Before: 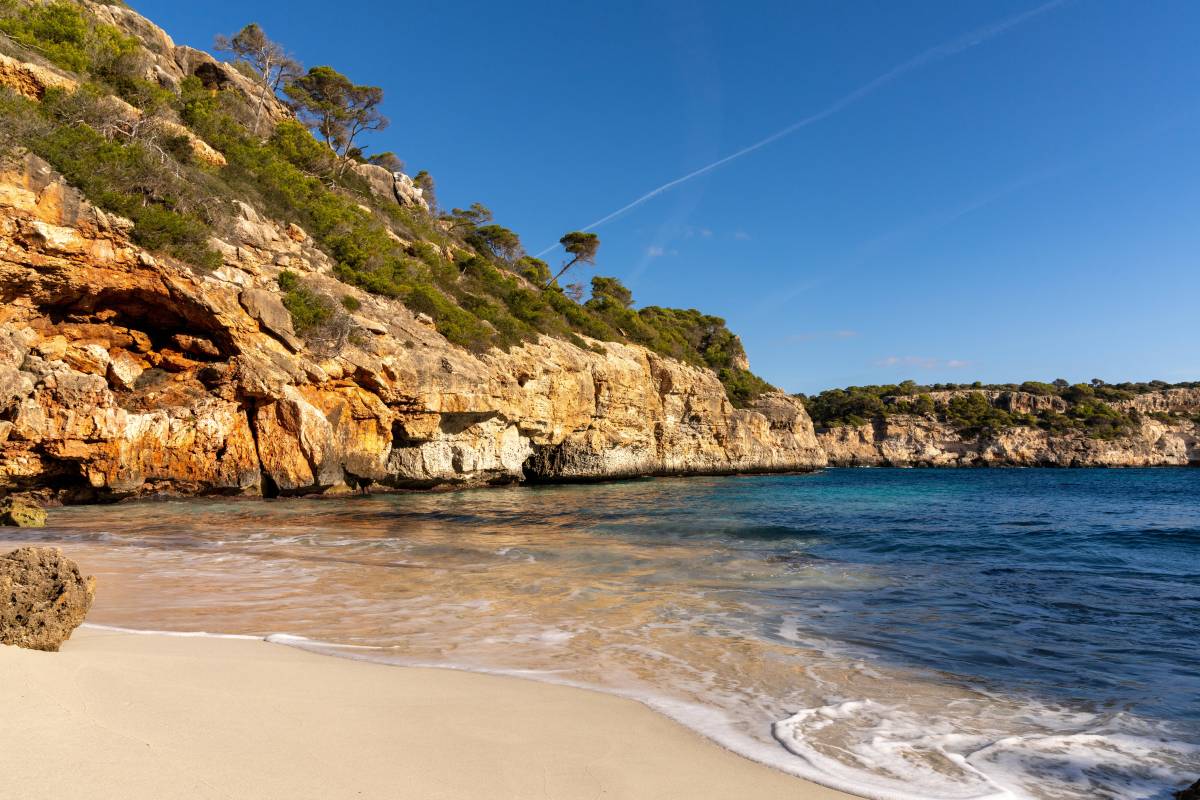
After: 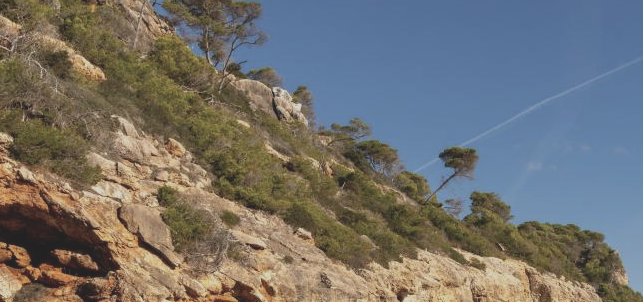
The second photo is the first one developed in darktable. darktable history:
crop: left 10.121%, top 10.631%, right 36.218%, bottom 51.526%
contrast brightness saturation: contrast -0.26, saturation -0.43
